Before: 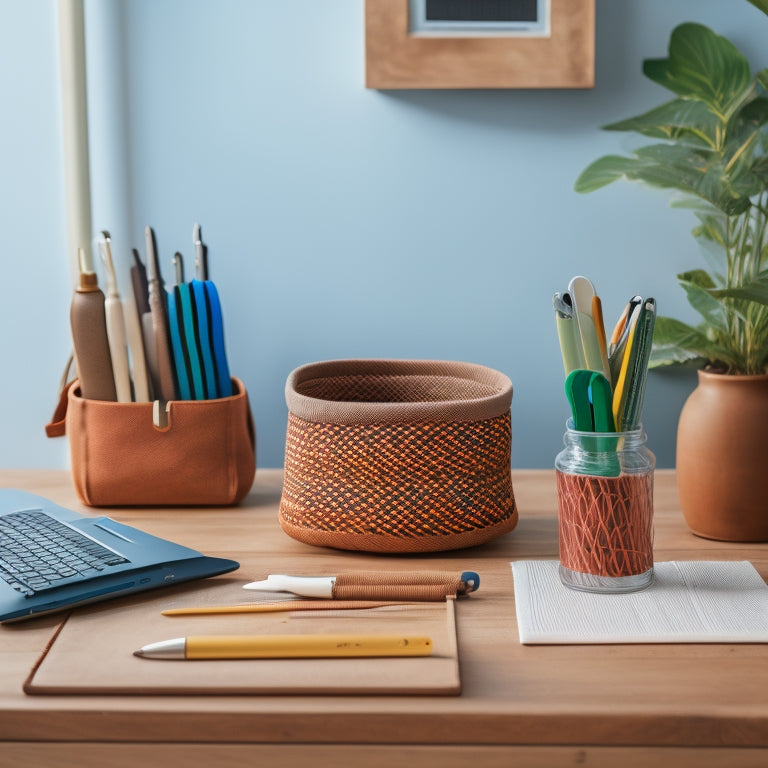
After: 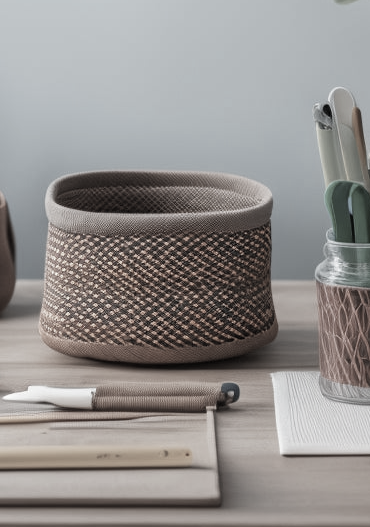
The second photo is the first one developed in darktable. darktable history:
color correction: saturation 0.2
crop: left 31.379%, top 24.658%, right 20.326%, bottom 6.628%
